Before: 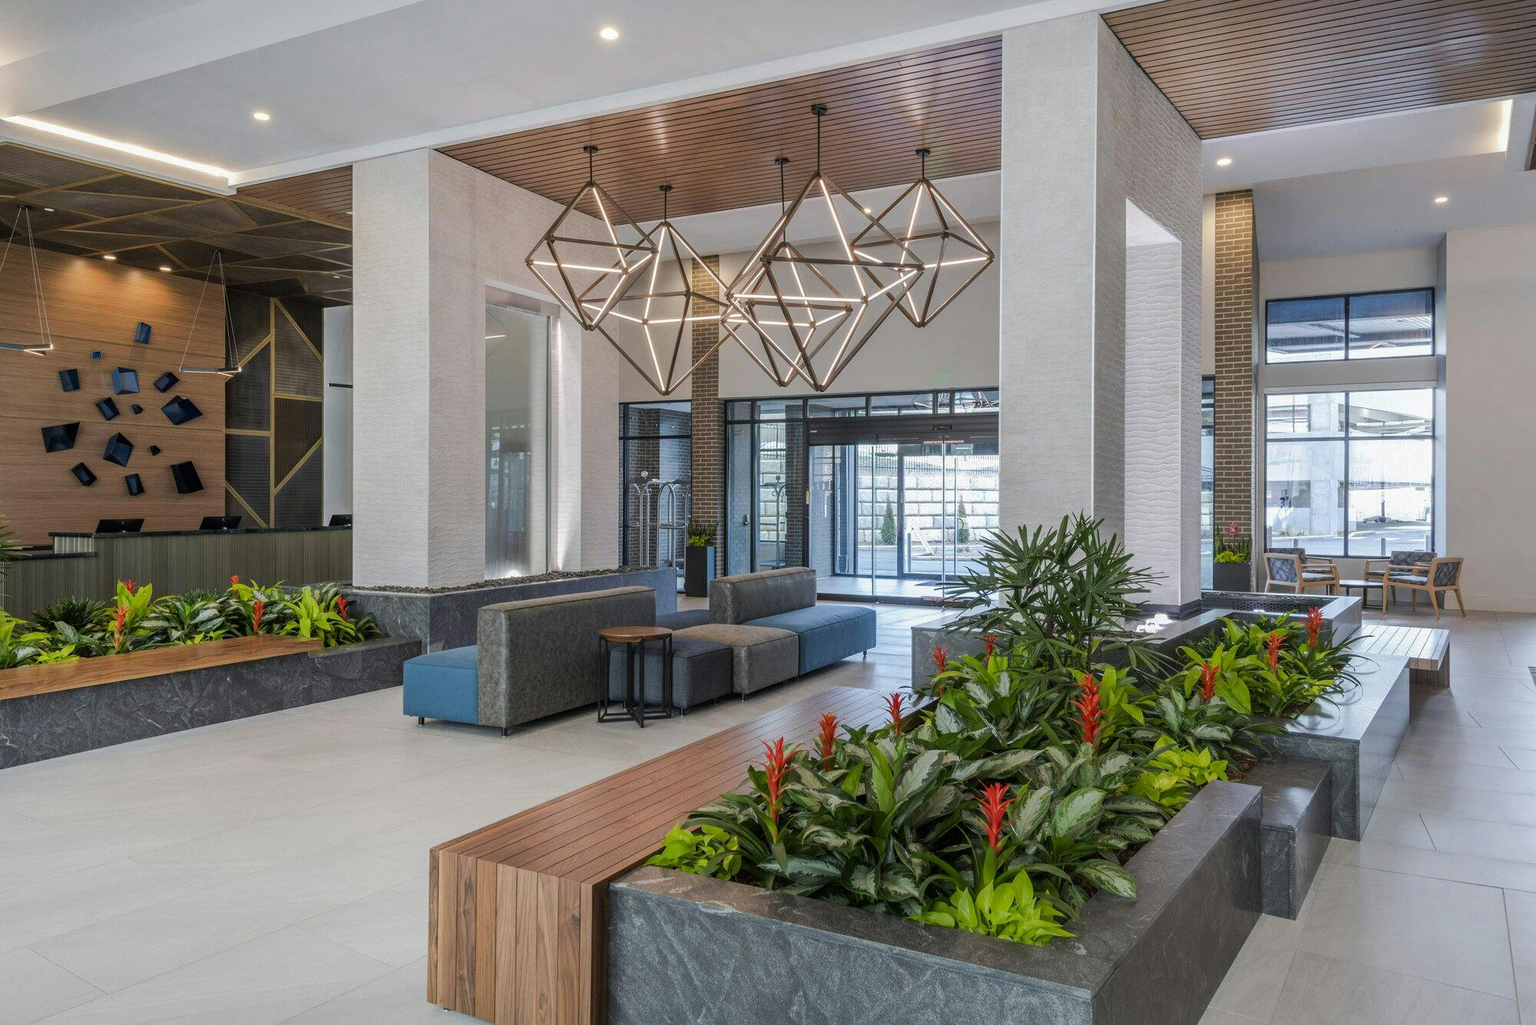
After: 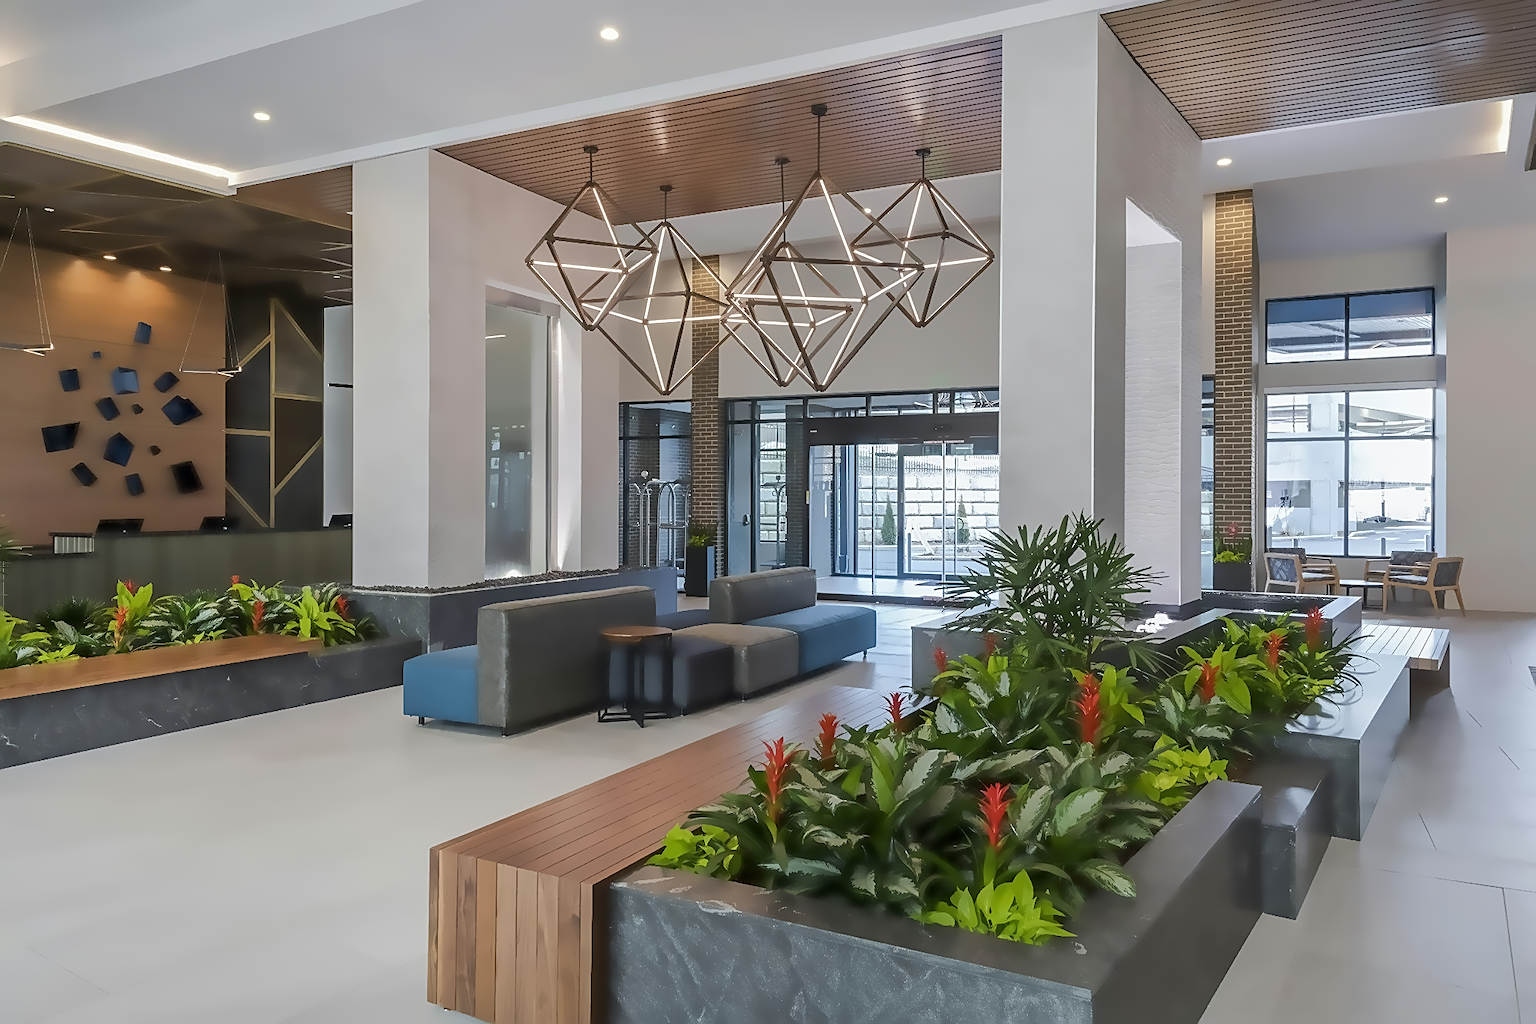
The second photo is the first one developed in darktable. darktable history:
astrophoto denoise: patch size 4, strength 100%, luma 25% | blend: blend mode average, opacity 100%; mask: uniform (no mask)
sharpen: on, module defaults
contrast equalizer: octaves 7, y [[0.5, 0.502, 0.506, 0.511, 0.52, 0.537], [0.5 ×6], [0.505, 0.509, 0.518, 0.534, 0.553, 0.561], [0 ×6], [0 ×6]]
denoise (profiled) "2": strength 0.5, central pixel weight 0, a [-1, 0, 0], y [[0, 0, 0.5 ×5] ×4, [0.5 ×7], [0.5 ×7]], fix various bugs in algorithm false, upgrade profiled transform false, color mode RGB, compensate highlight preservation false | blend: blend mode average, opacity 25%; mask: uniform (no mask)
denoise (profiled) #2: patch size 4, central pixel weight 0, a [-1, 0, 0], y [[0, 0, 0.5 ×5] ×4, [0.5 ×7], [0.5 ×7]], fix various bugs in algorithm false, upgrade profiled transform false, color mode RGB, compensate highlight preservation false | blend: blend mode HSV color, opacity 50%; mask: uniform (no mask)
denoise (profiled) "1": patch size 4, central pixel weight 0, a [-1, 0, 0], mode non-local means, y [[0, 0, 0.5 ×5] ×4, [0.5 ×7], [0.5 ×7]], fix various bugs in algorithm false, upgrade profiled transform false, color mode RGB, compensate highlight preservation false | blend: blend mode HSV value, opacity 20%; mask: uniform (no mask)
surface blur "1": radius 9, red 0.1, green 0.05, blue 0.1 | blend: blend mode HSV color, opacity 50%; mask: uniform (no mask)
surface blur "2": radius 5, red 0.1, green 0.05, blue 0.1 | blend: blend mode average, opacity 25%; mask: uniform (no mask)
